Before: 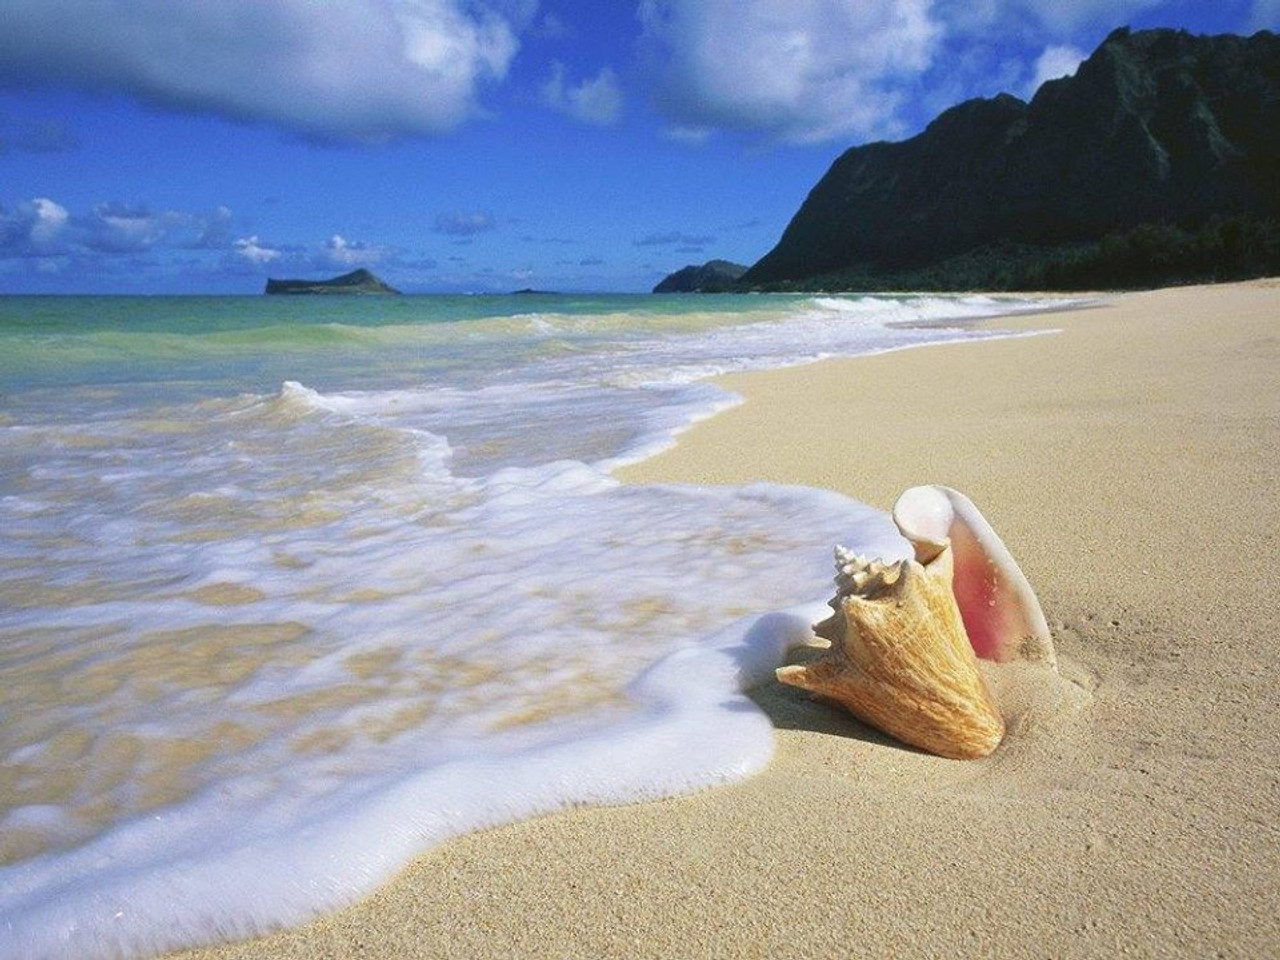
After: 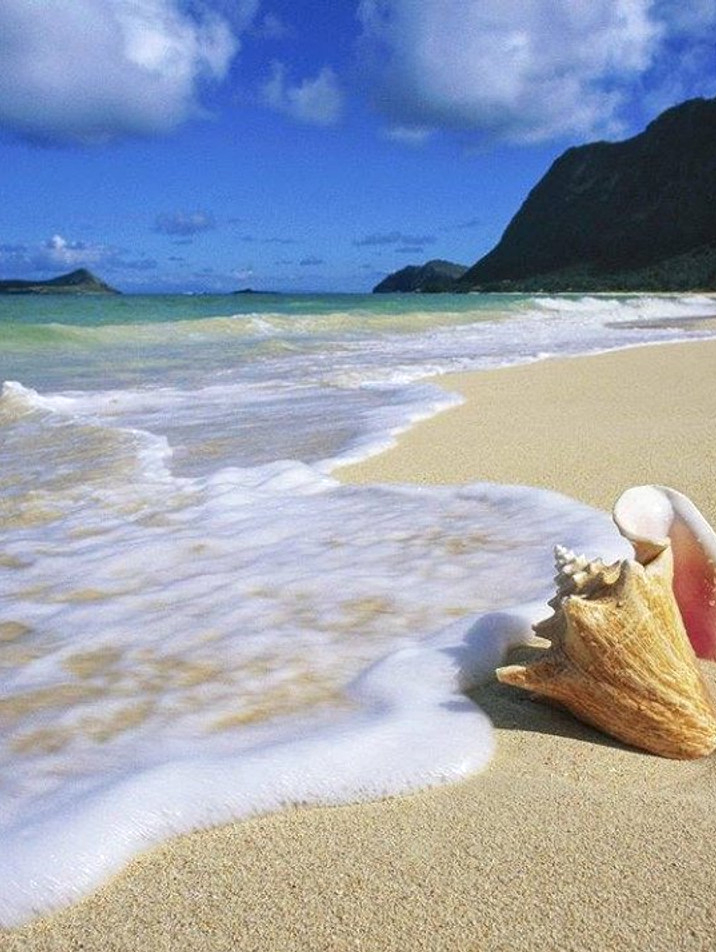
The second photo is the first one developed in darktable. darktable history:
crop: left 21.912%, right 22.086%, bottom 0.006%
local contrast: on, module defaults
